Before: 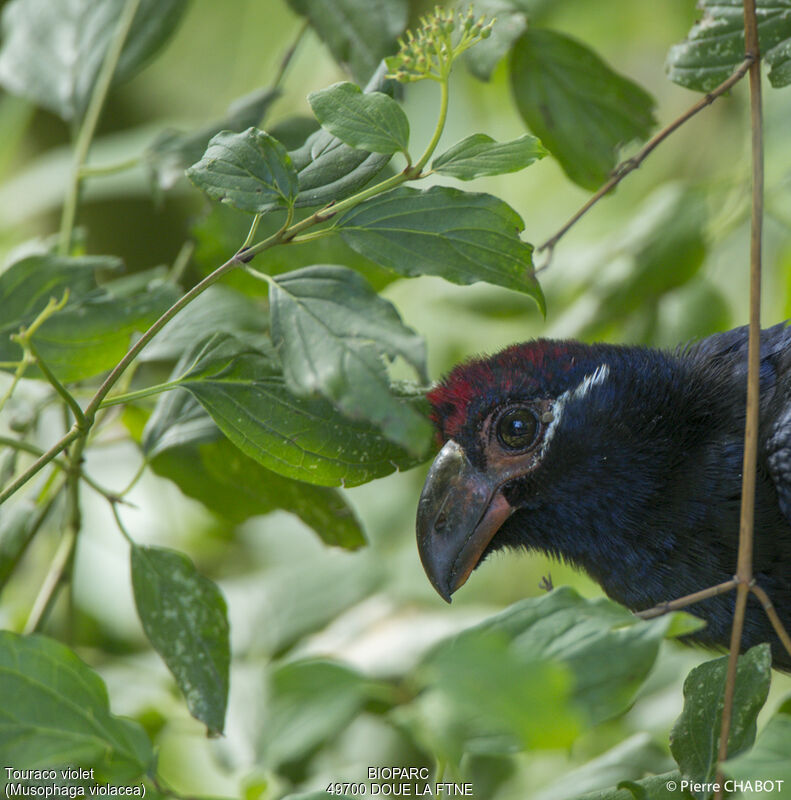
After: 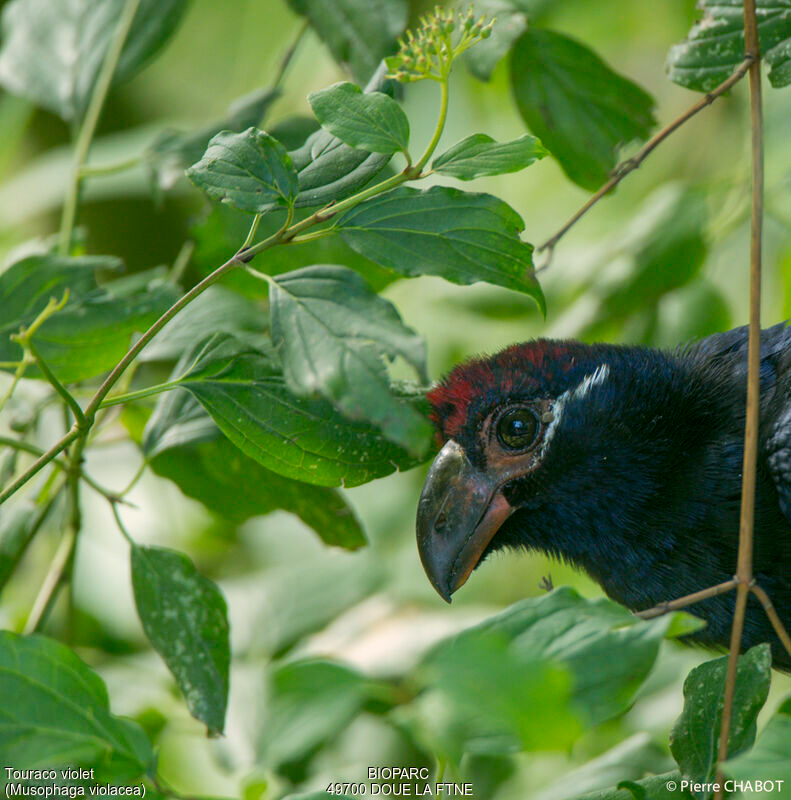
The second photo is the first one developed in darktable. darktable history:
color correction: highlights a* 4.18, highlights b* 4.94, shadows a* -7.69, shadows b* 4.79
